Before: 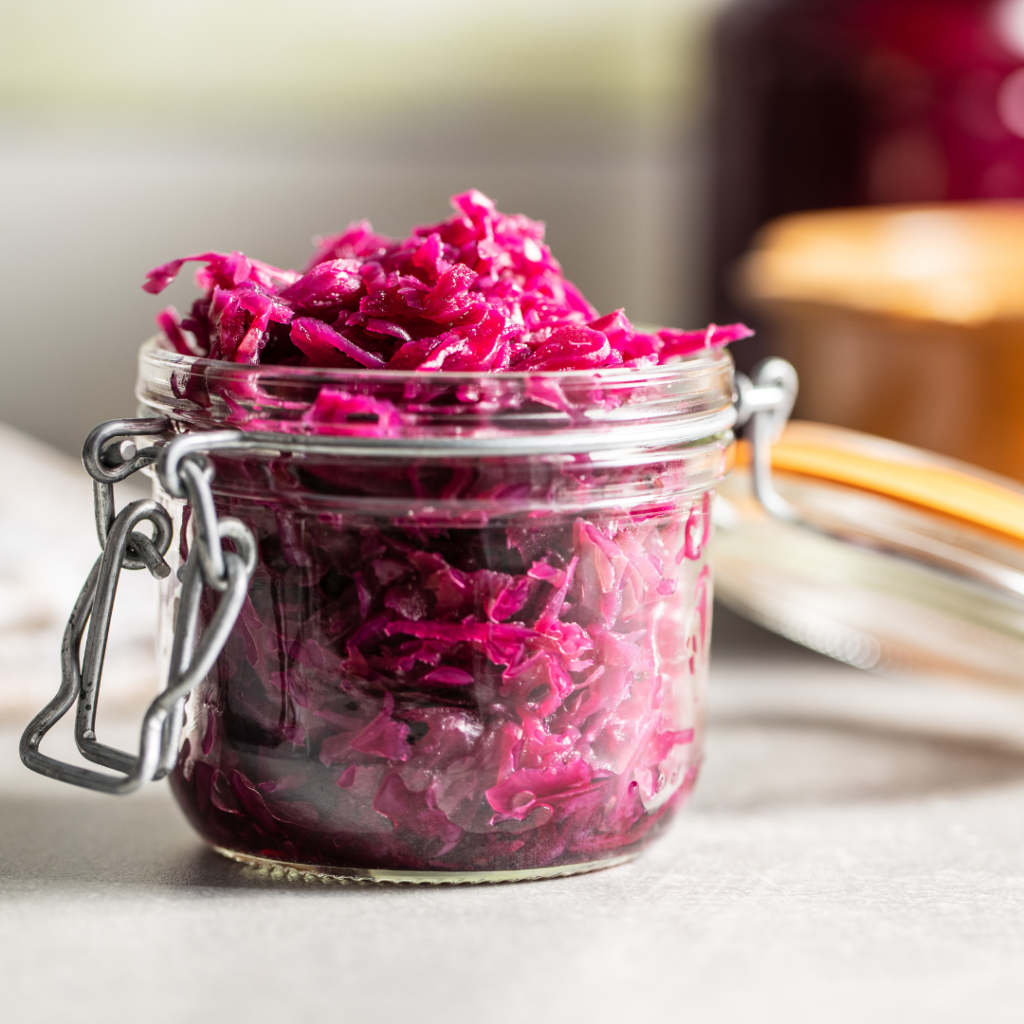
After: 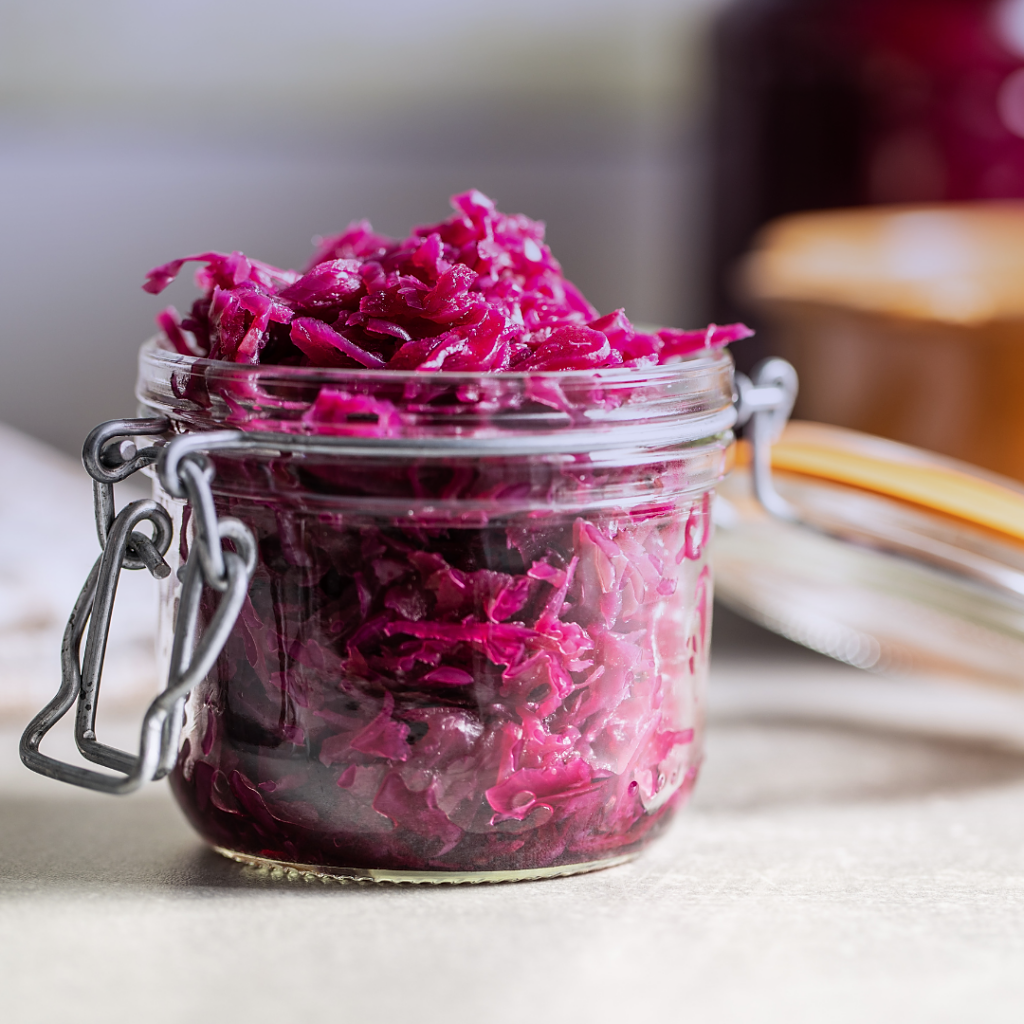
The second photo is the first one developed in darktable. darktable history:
graduated density: hue 238.83°, saturation 50%
sharpen: radius 0.969, amount 0.604
